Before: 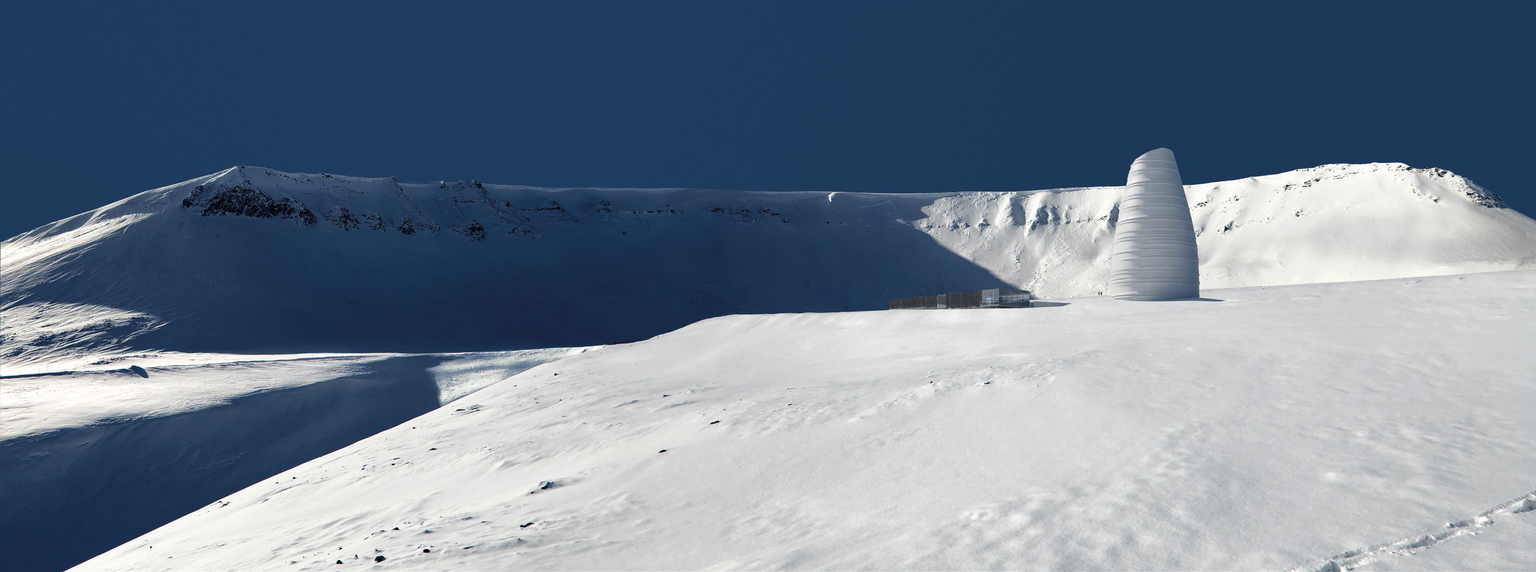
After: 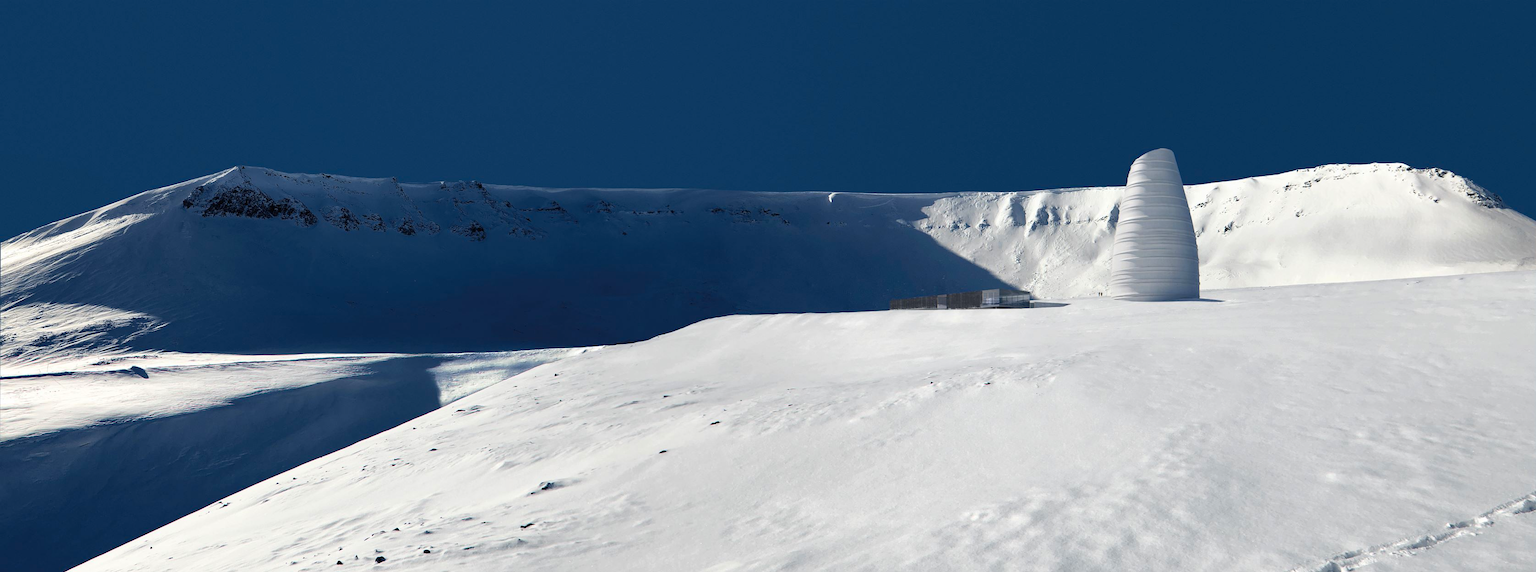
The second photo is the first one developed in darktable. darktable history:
contrast brightness saturation: contrast 0.081, saturation 0.201
